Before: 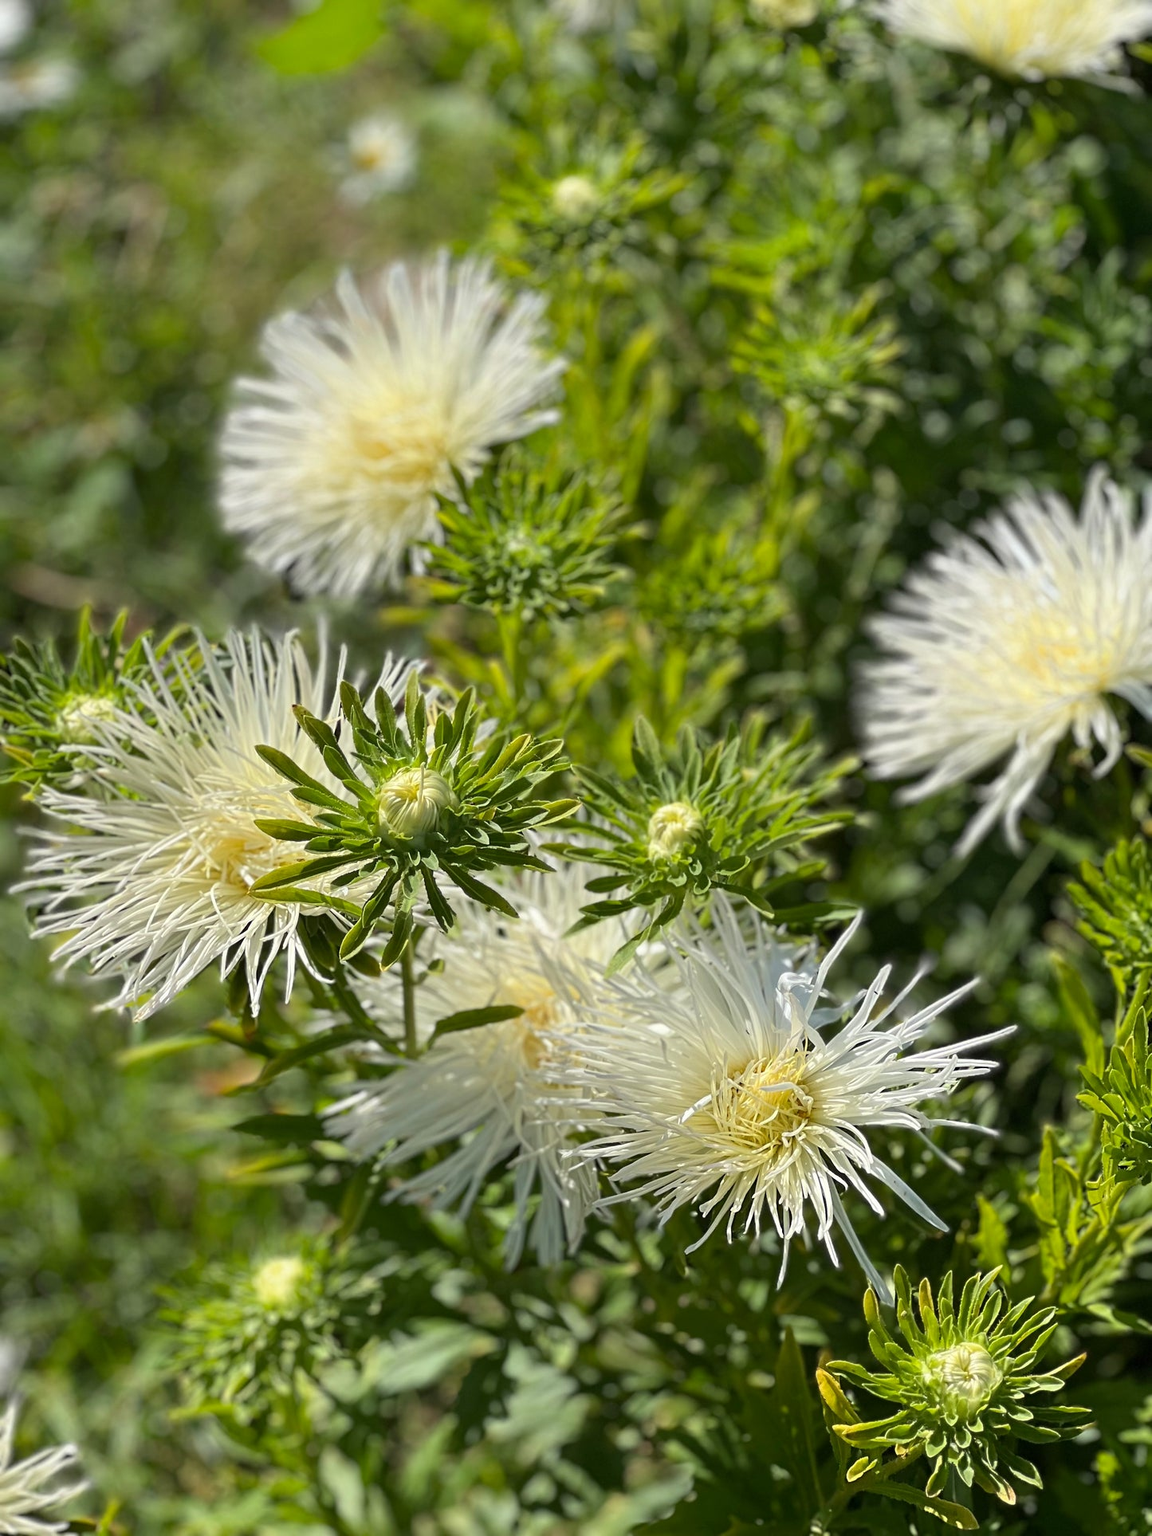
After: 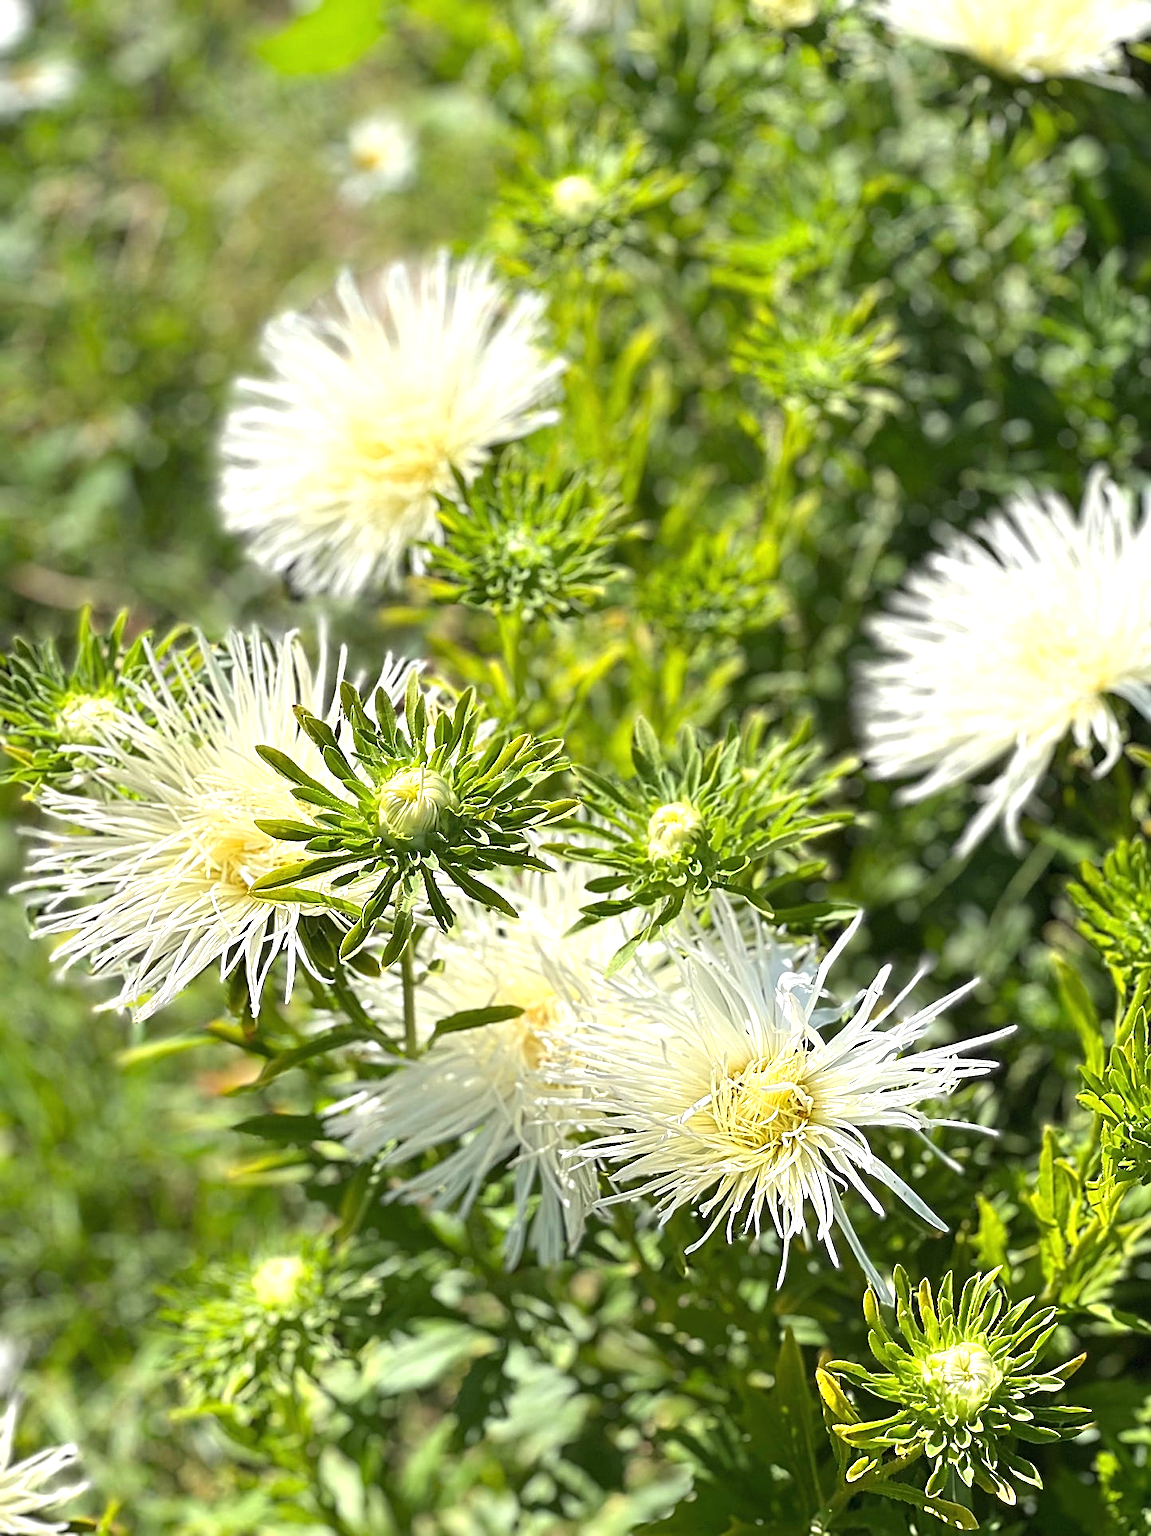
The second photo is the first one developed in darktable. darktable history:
sharpen: on, module defaults
exposure: black level correction -0.001, exposure 0.9 EV, compensate exposure bias true, compensate highlight preservation false
